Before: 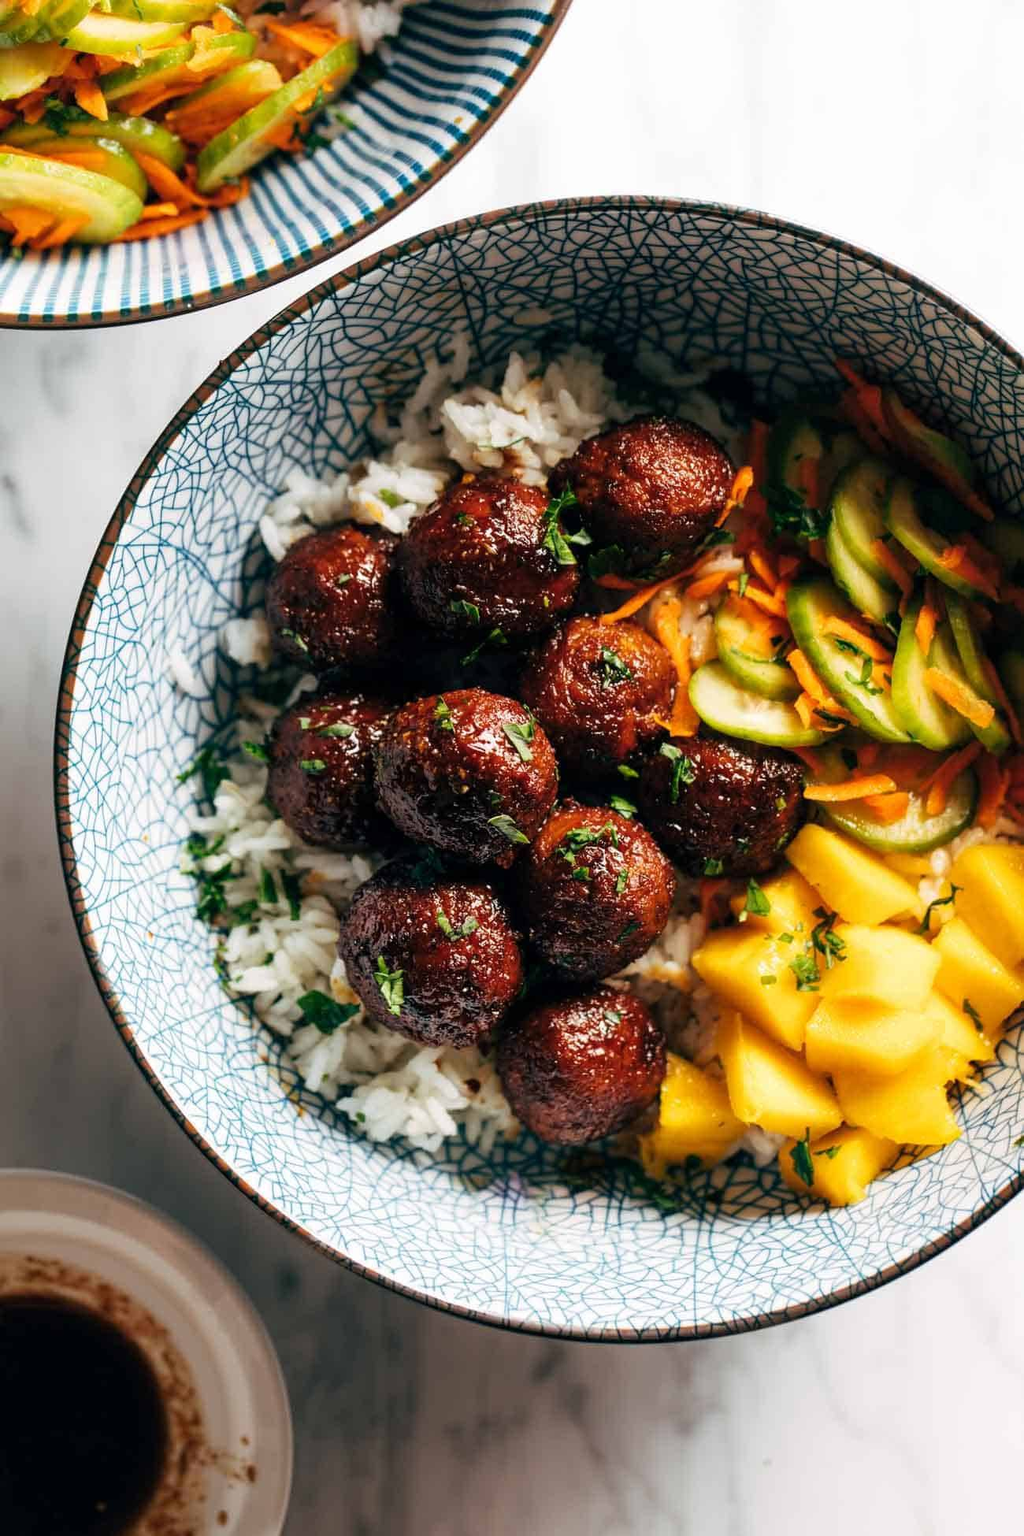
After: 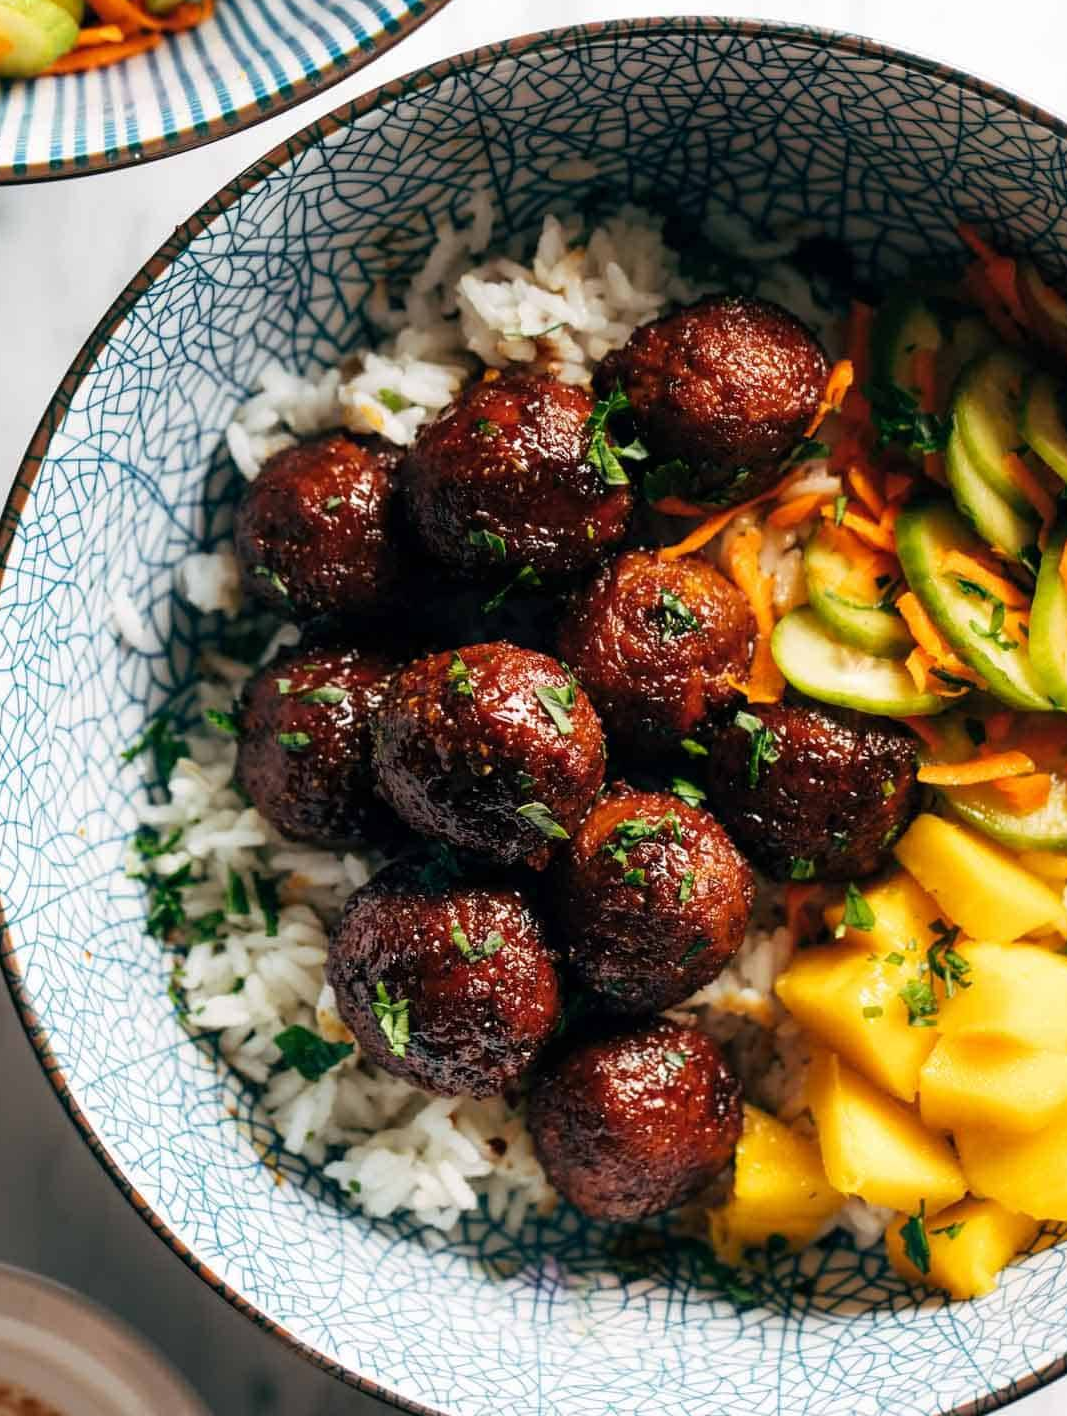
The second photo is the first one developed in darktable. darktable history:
crop: left 7.927%, top 11.927%, right 9.953%, bottom 15.424%
